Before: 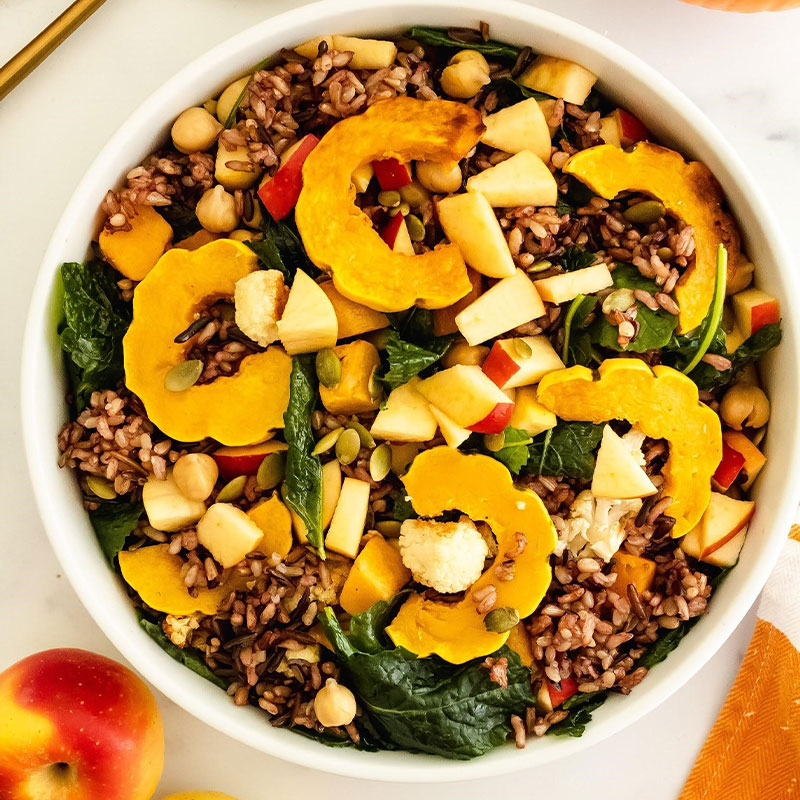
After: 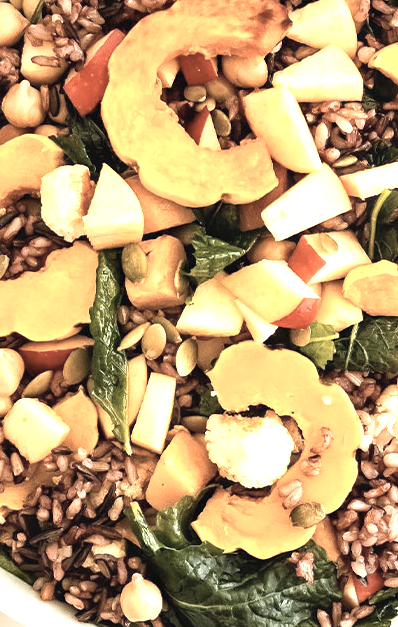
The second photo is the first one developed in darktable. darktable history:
color zones: curves: ch1 [(0, 0.455) (0.063, 0.455) (0.286, 0.495) (0.429, 0.5) (0.571, 0.5) (0.714, 0.5) (0.857, 0.5) (1, 0.455)]; ch2 [(0, 0.532) (0.063, 0.521) (0.233, 0.447) (0.429, 0.489) (0.571, 0.5) (0.714, 0.5) (0.857, 0.5) (1, 0.532)]
exposure: exposure 1 EV, compensate highlight preservation false
crop and rotate: angle 0.021°, left 24.257%, top 13.141%, right 25.925%, bottom 8.446%
contrast brightness saturation: contrast -0.054, saturation -0.41
haze removal: strength 0.302, distance 0.251, compatibility mode true, adaptive false
